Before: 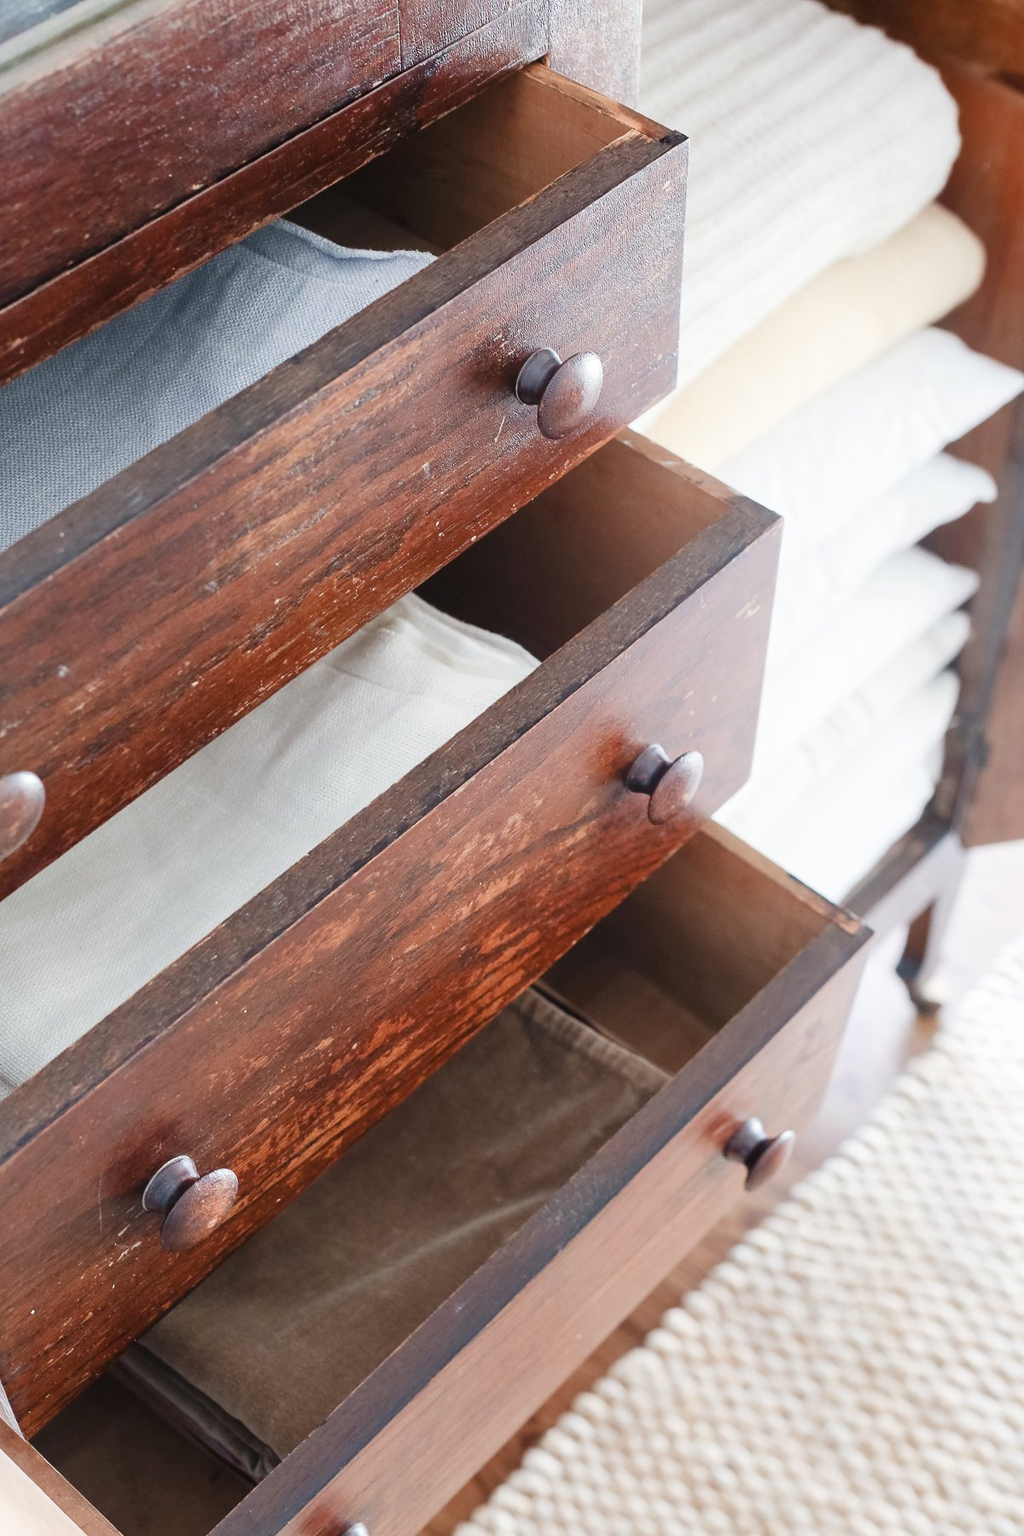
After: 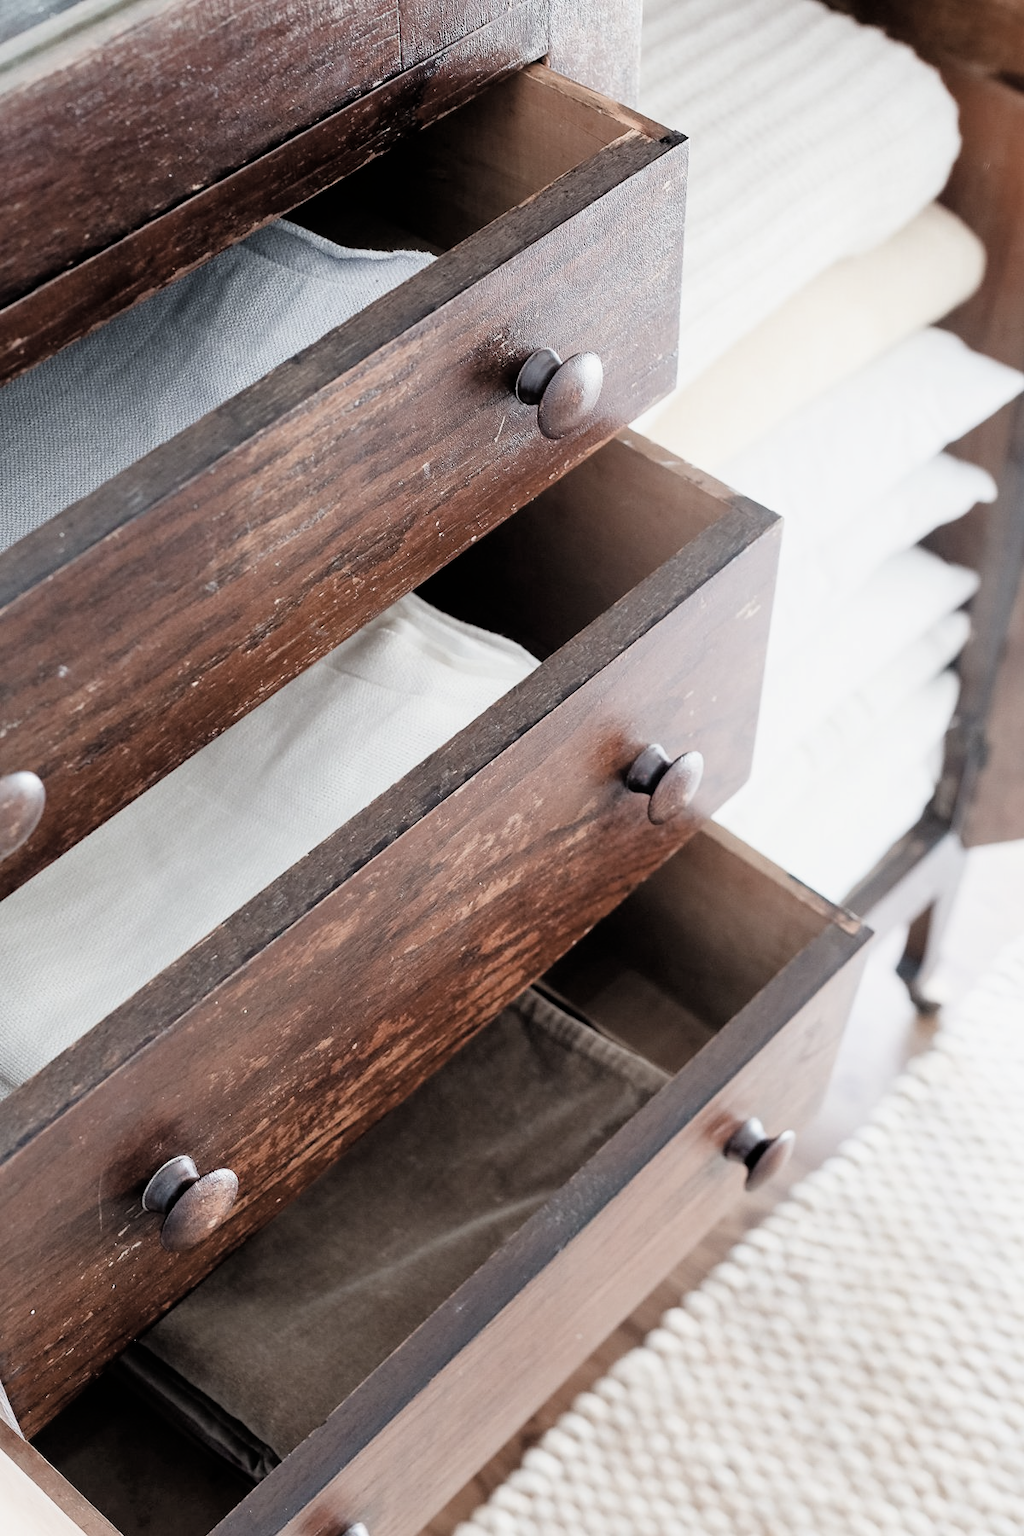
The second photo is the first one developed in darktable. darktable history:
color correction: highlights b* -0.044, saturation 0.612
filmic rgb: black relative exposure -4.96 EV, white relative exposure 2.84 EV, hardness 3.72, iterations of high-quality reconstruction 0
